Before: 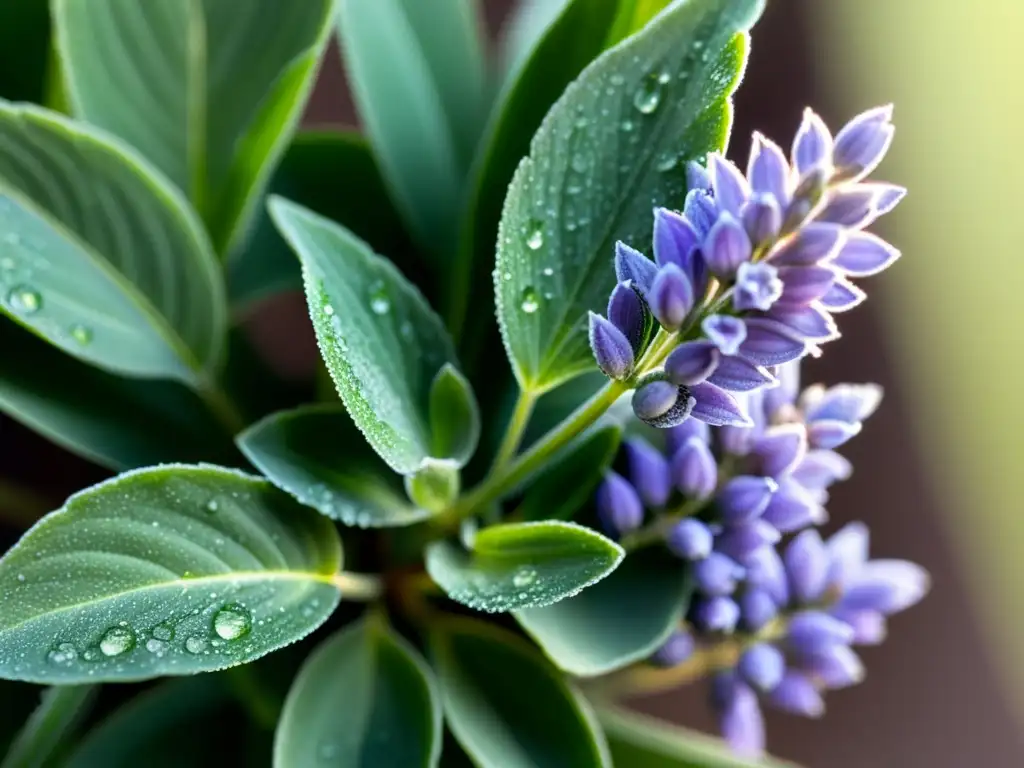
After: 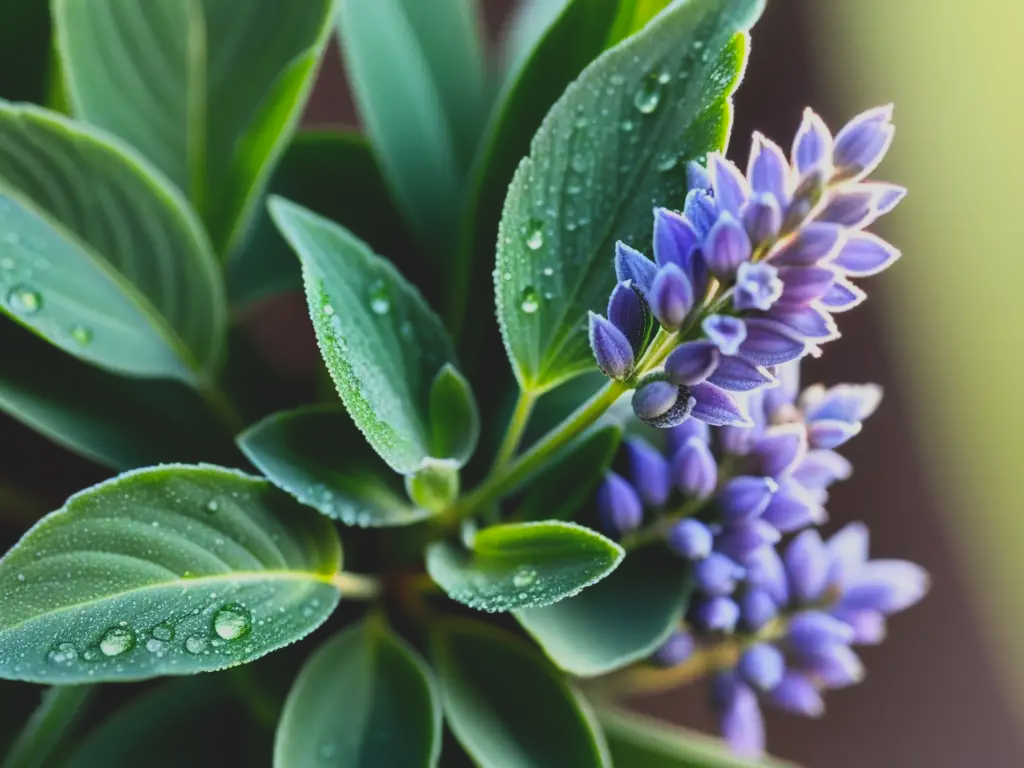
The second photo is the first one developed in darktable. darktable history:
contrast brightness saturation: contrast 0.241, brightness 0.27, saturation 0.376
exposure: black level correction -0.016, exposure -1.058 EV, compensate highlight preservation false
